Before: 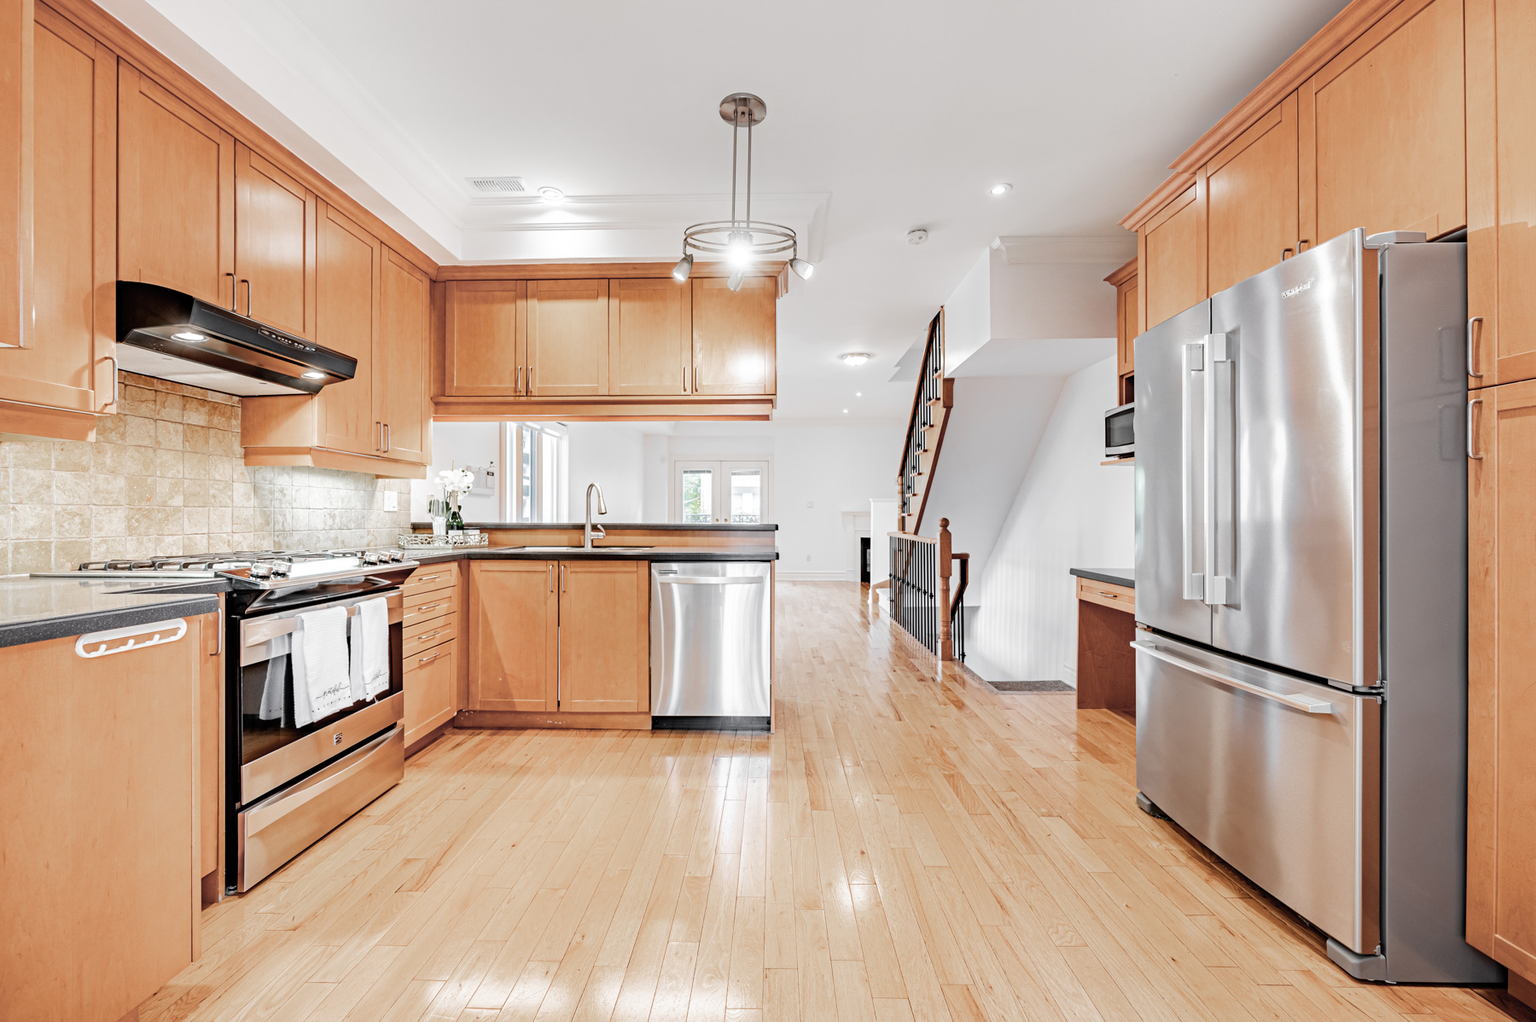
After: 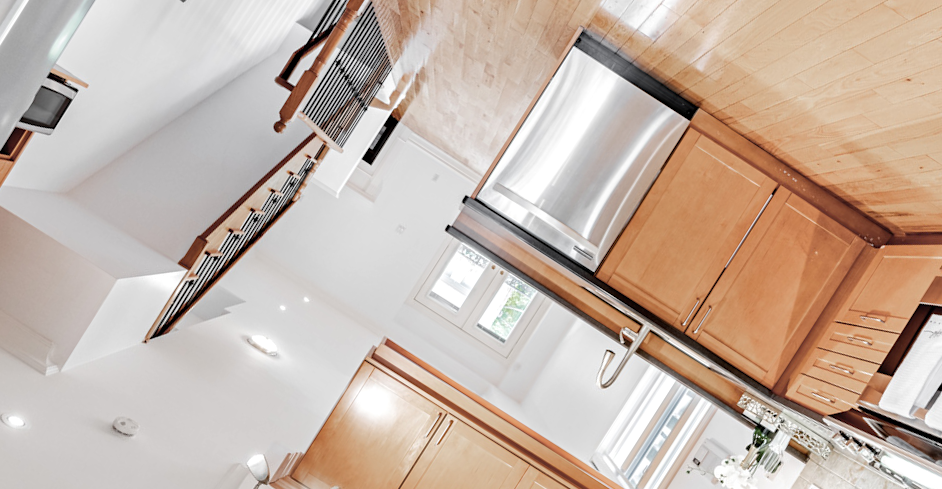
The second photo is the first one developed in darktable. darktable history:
crop and rotate: angle 147.42°, left 9.111%, top 15.589%, right 4.362%, bottom 16.944%
local contrast: mode bilateral grid, contrast 20, coarseness 50, detail 119%, midtone range 0.2
